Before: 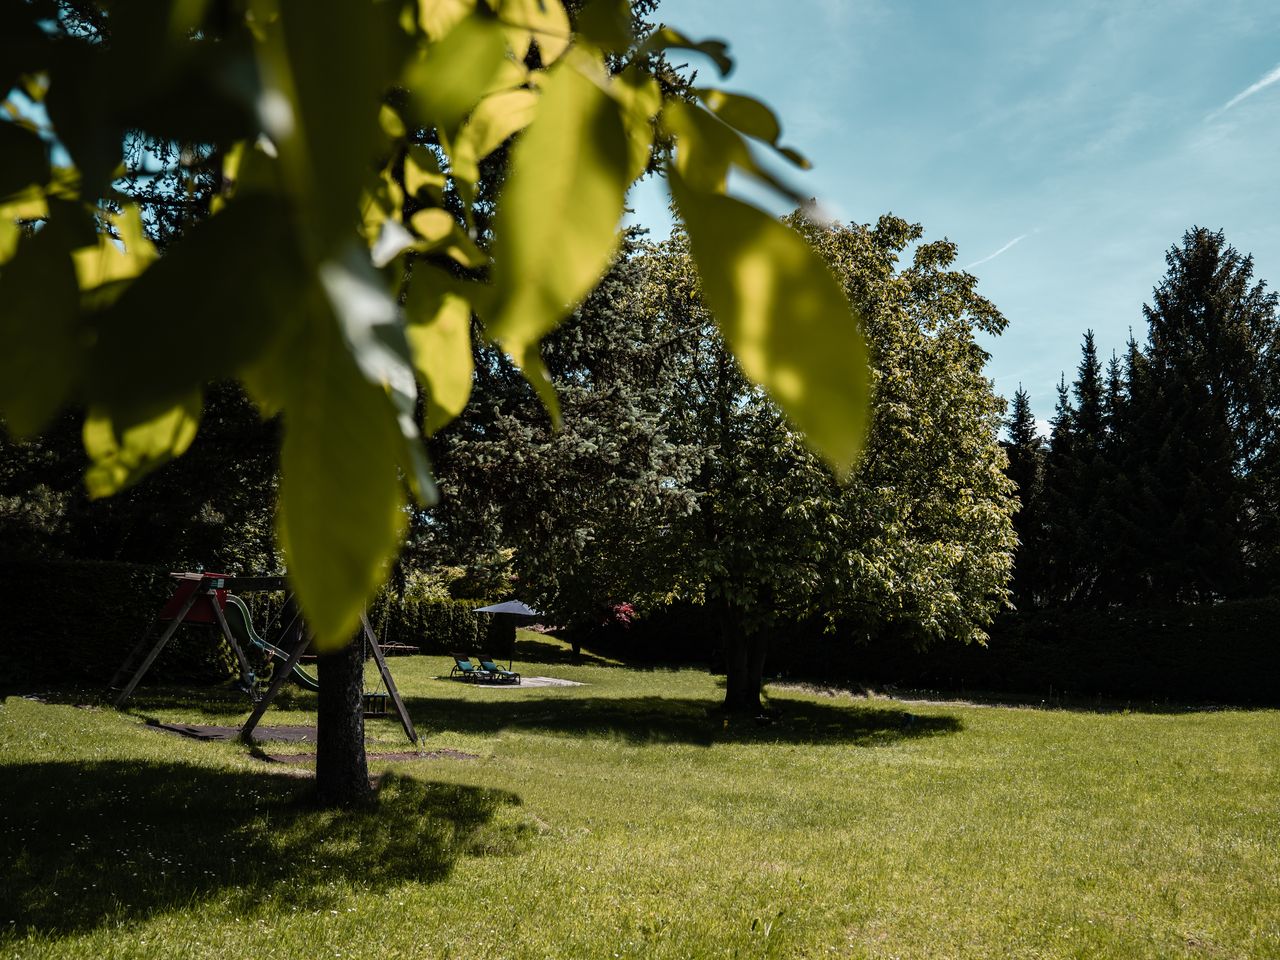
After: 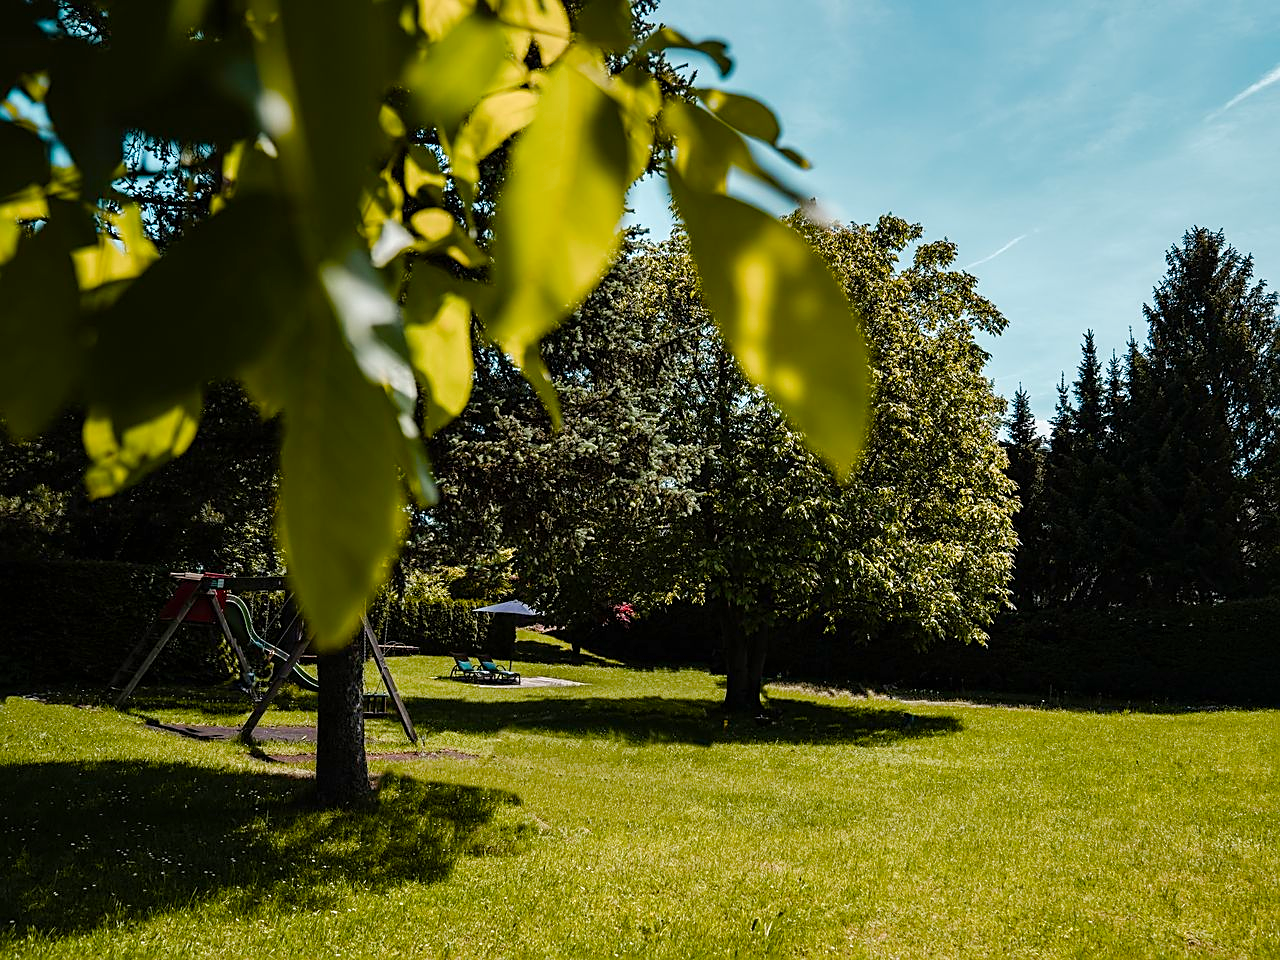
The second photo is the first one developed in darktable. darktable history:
color balance rgb: perceptual saturation grading › global saturation 23.503%, perceptual saturation grading › highlights -23.673%, perceptual saturation grading › mid-tones 24.543%, perceptual saturation grading › shadows 39.723%, perceptual brilliance grading › mid-tones 10.107%, perceptual brilliance grading › shadows 14.547%, global vibrance 14.671%
sharpen: on, module defaults
